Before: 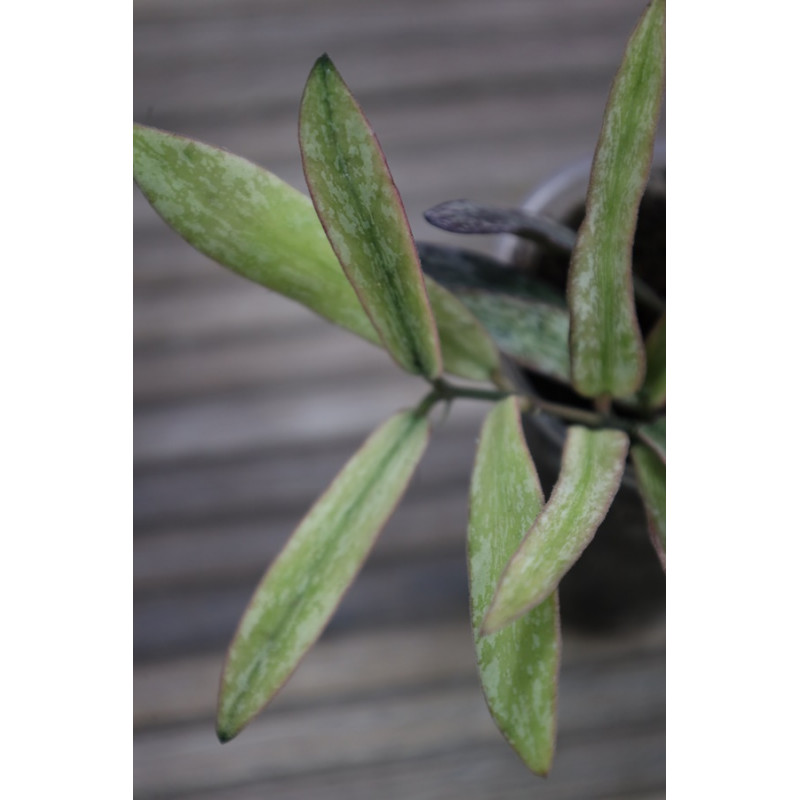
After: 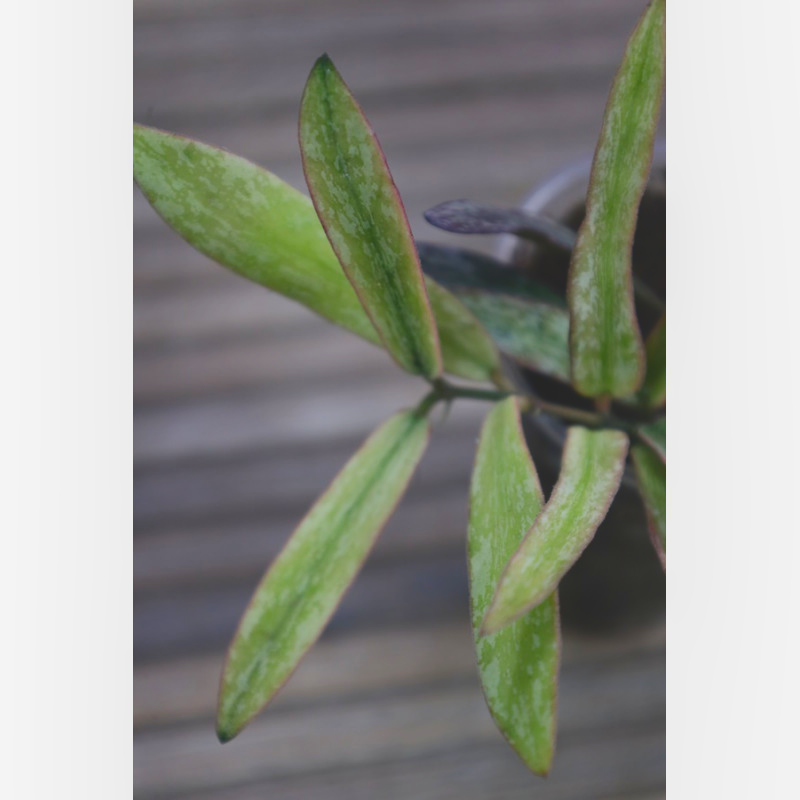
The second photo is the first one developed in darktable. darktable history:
exposure: compensate exposure bias true, compensate highlight preservation false
local contrast: detail 70%
contrast brightness saturation: contrast 0.175, saturation 0.304
